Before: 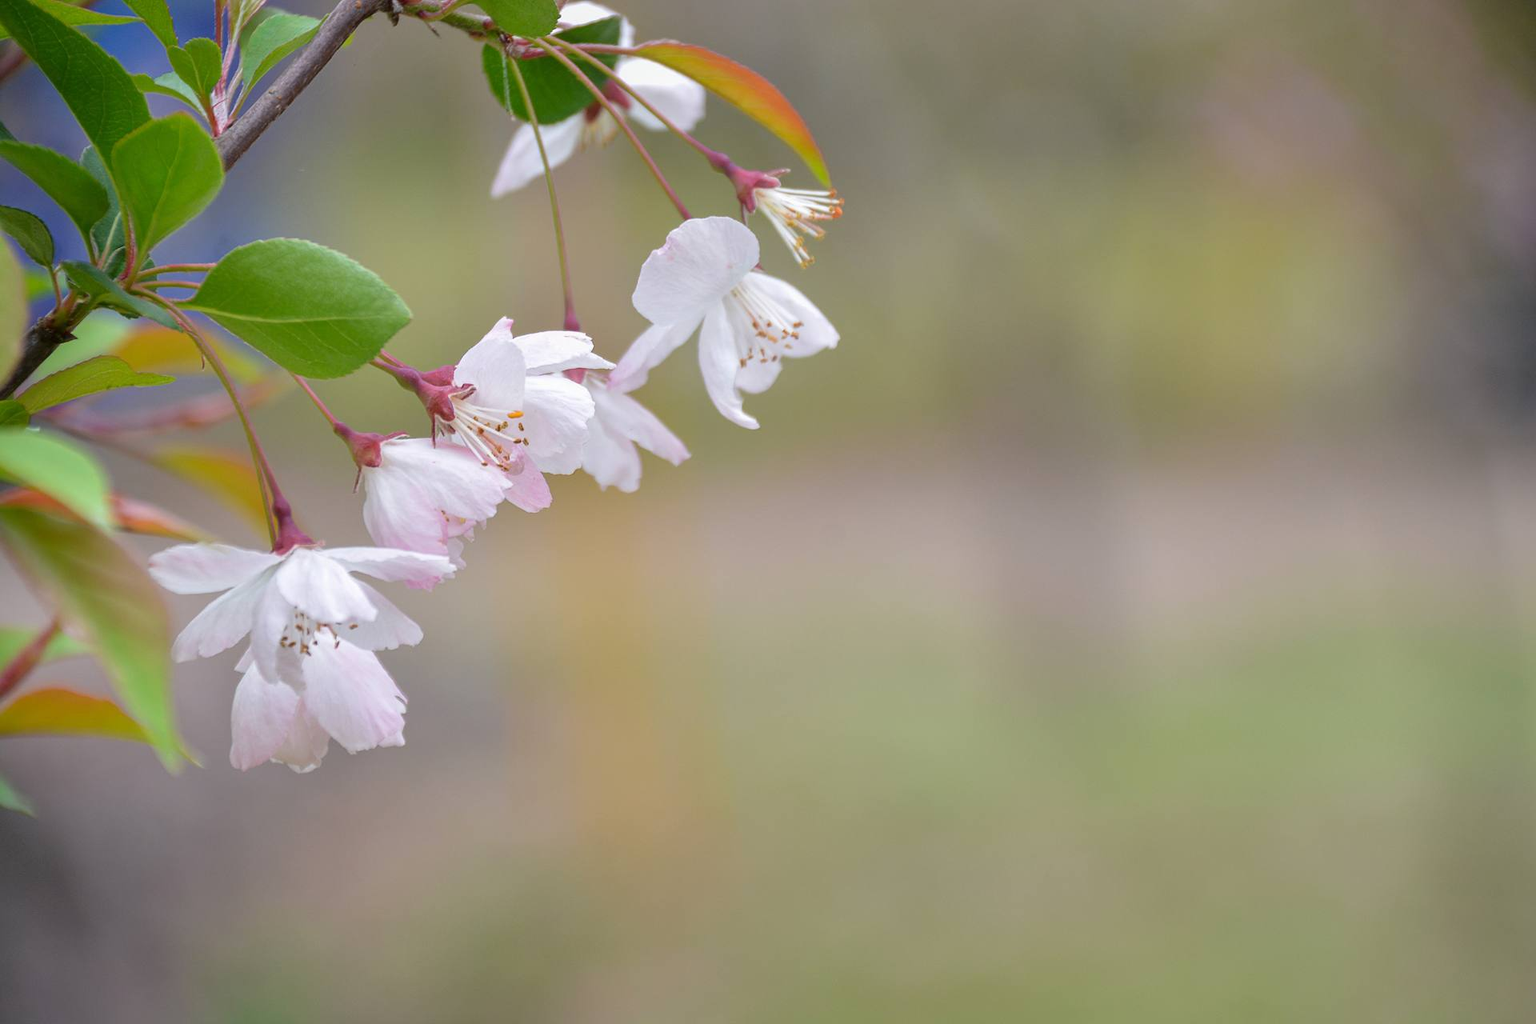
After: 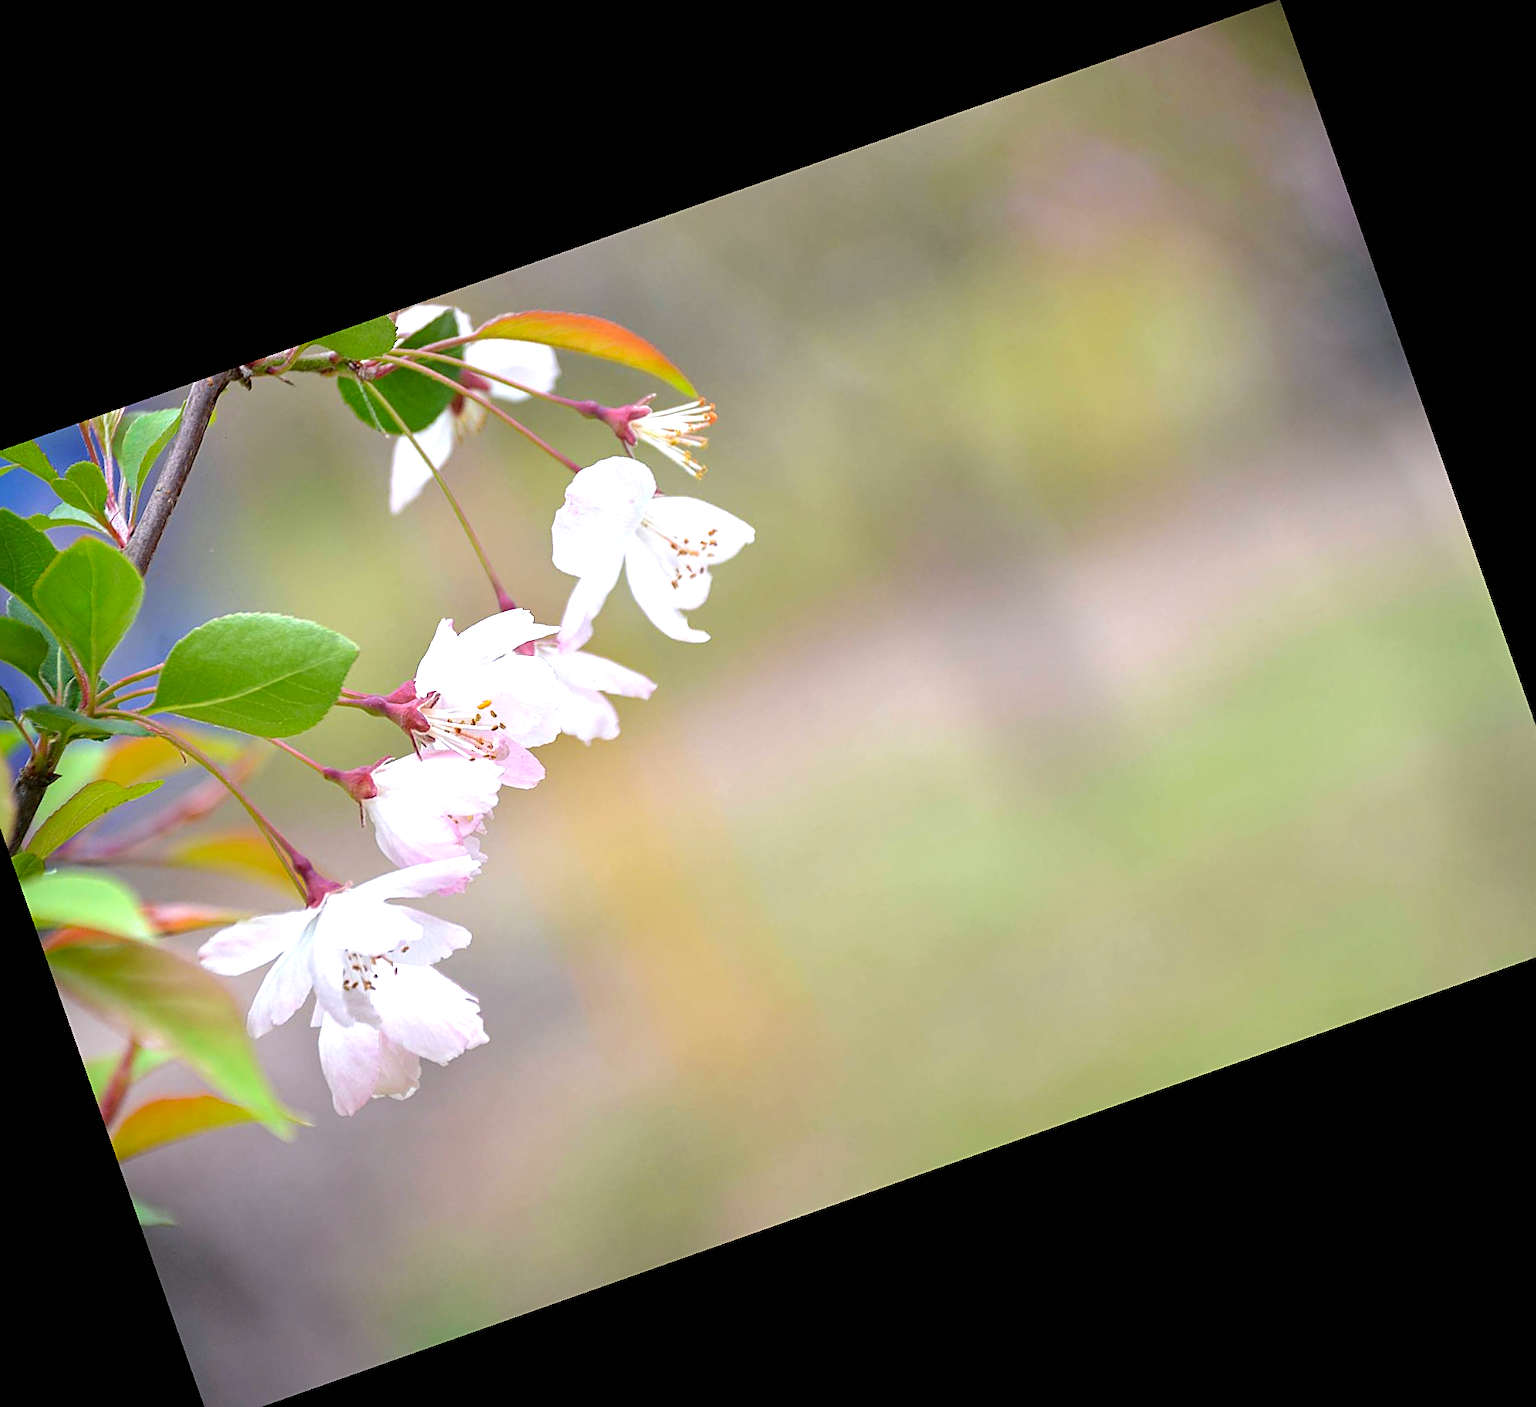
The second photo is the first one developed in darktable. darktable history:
exposure: black level correction 0, exposure 0.7 EV, compensate exposure bias true, compensate highlight preservation false
haze removal: compatibility mode true, adaptive false
crop and rotate: angle 19.43°, left 6.812%, right 4.125%, bottom 1.087%
sharpen: on, module defaults
